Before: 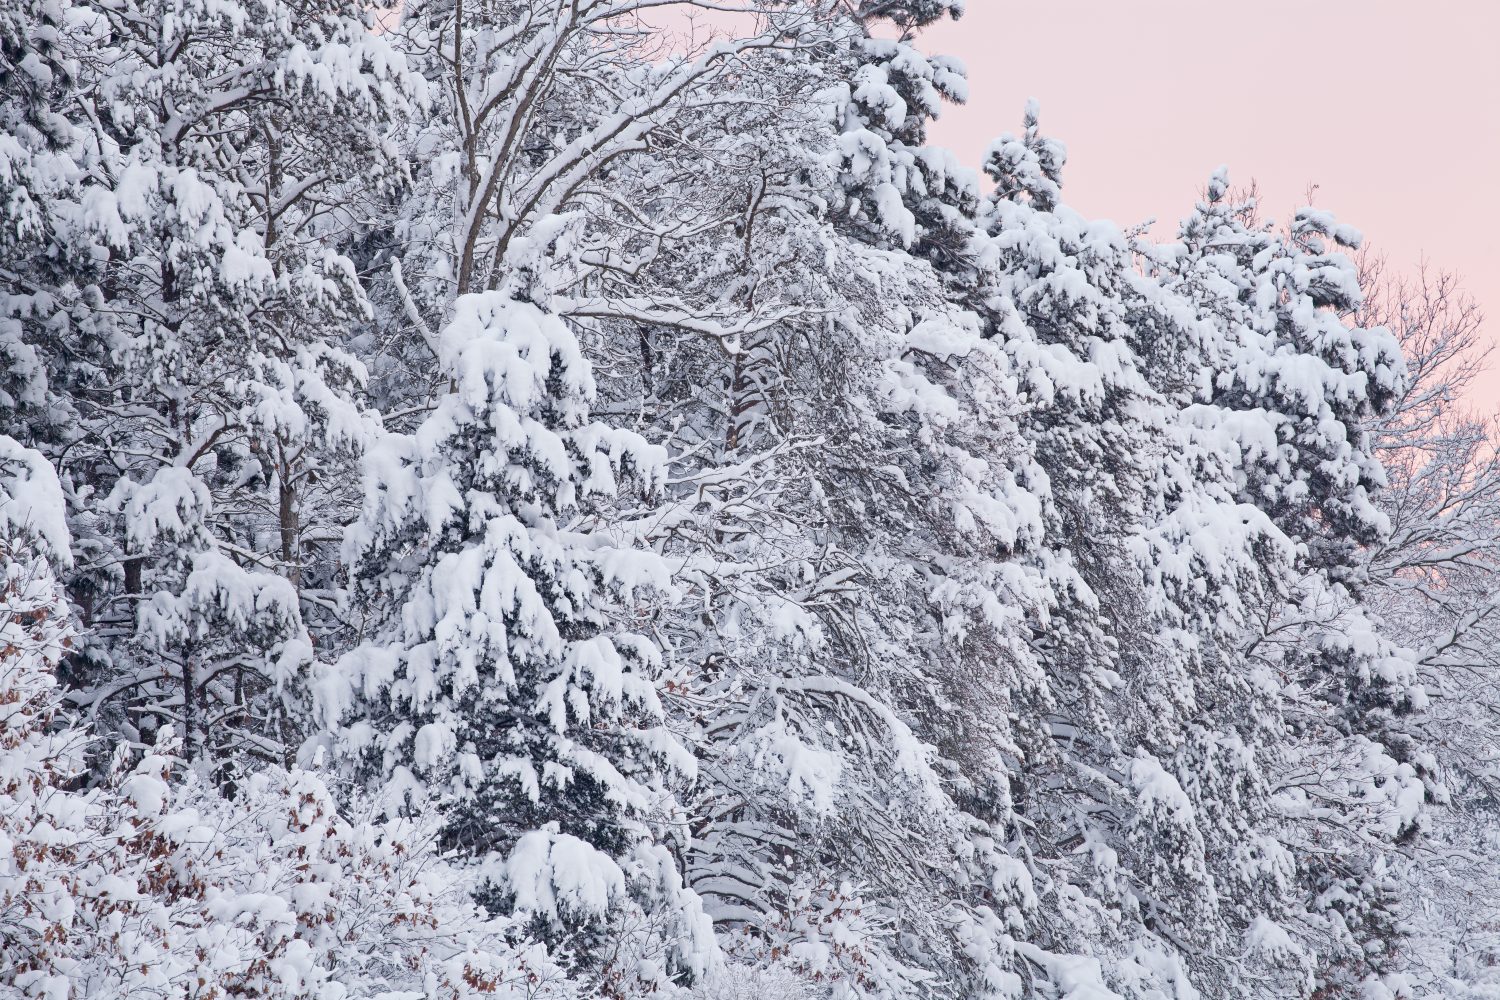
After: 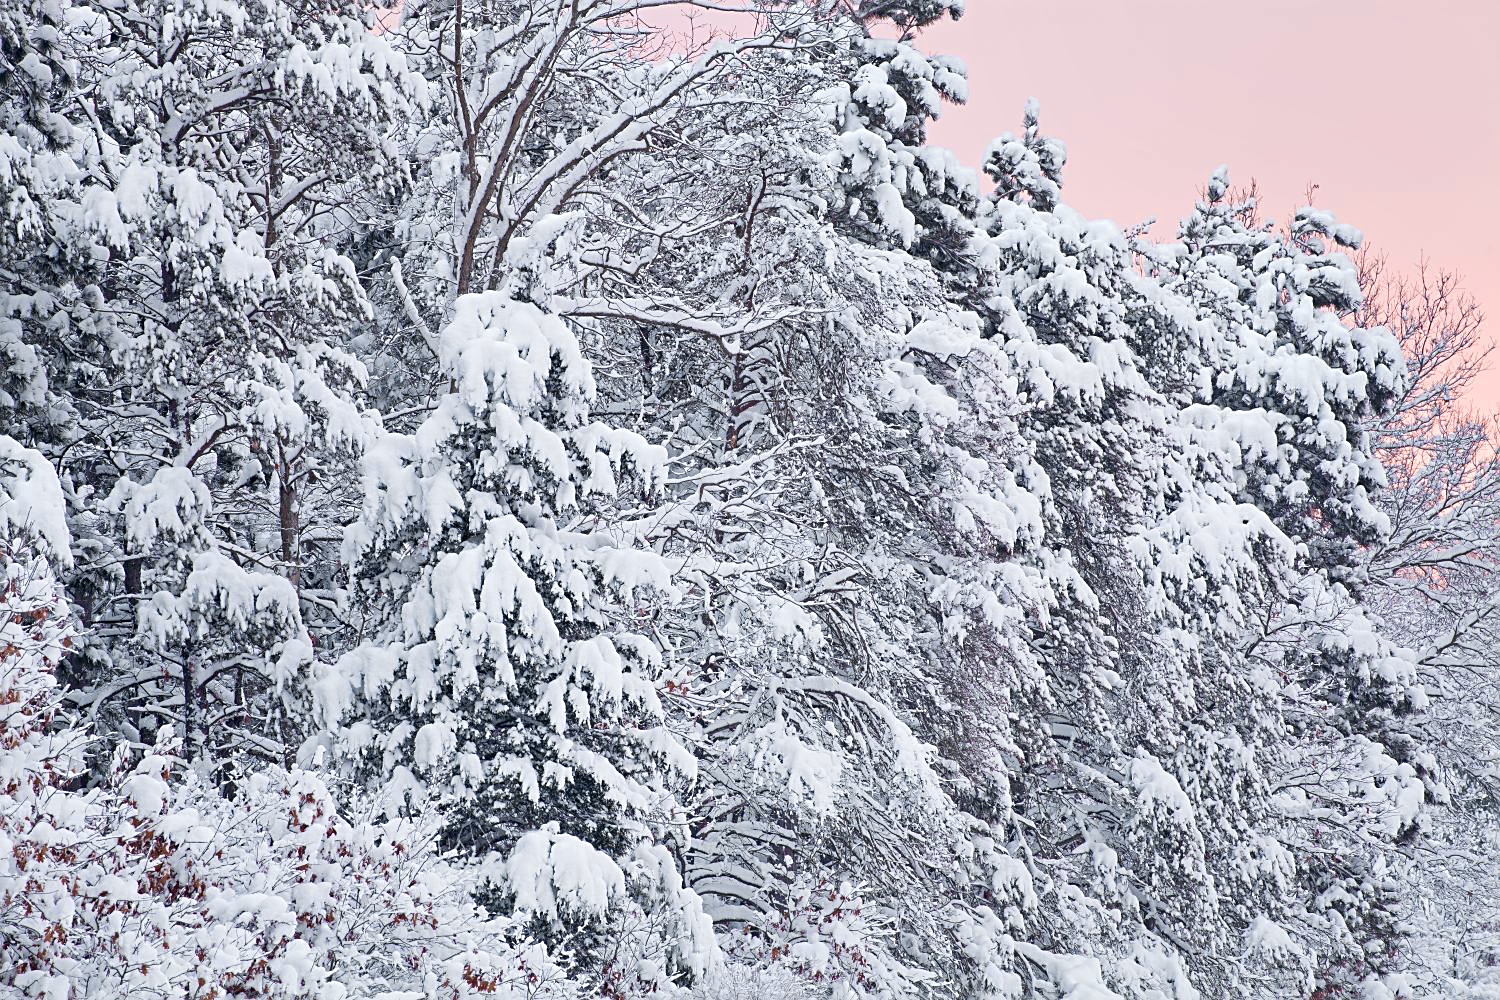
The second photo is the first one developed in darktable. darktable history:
exposure: compensate highlight preservation false
sharpen: on, module defaults
shadows and highlights: shadows -86.78, highlights -36.63, soften with gaussian
color zones: curves: ch0 [(0.009, 0.528) (0.136, 0.6) (0.255, 0.586) (0.39, 0.528) (0.522, 0.584) (0.686, 0.736) (0.849, 0.561)]; ch1 [(0.045, 0.781) (0.14, 0.416) (0.257, 0.695) (0.442, 0.032) (0.738, 0.338) (0.818, 0.632) (0.891, 0.741) (1, 0.704)]; ch2 [(0, 0.667) (0.141, 0.52) (0.26, 0.37) (0.474, 0.432) (0.743, 0.286)]
